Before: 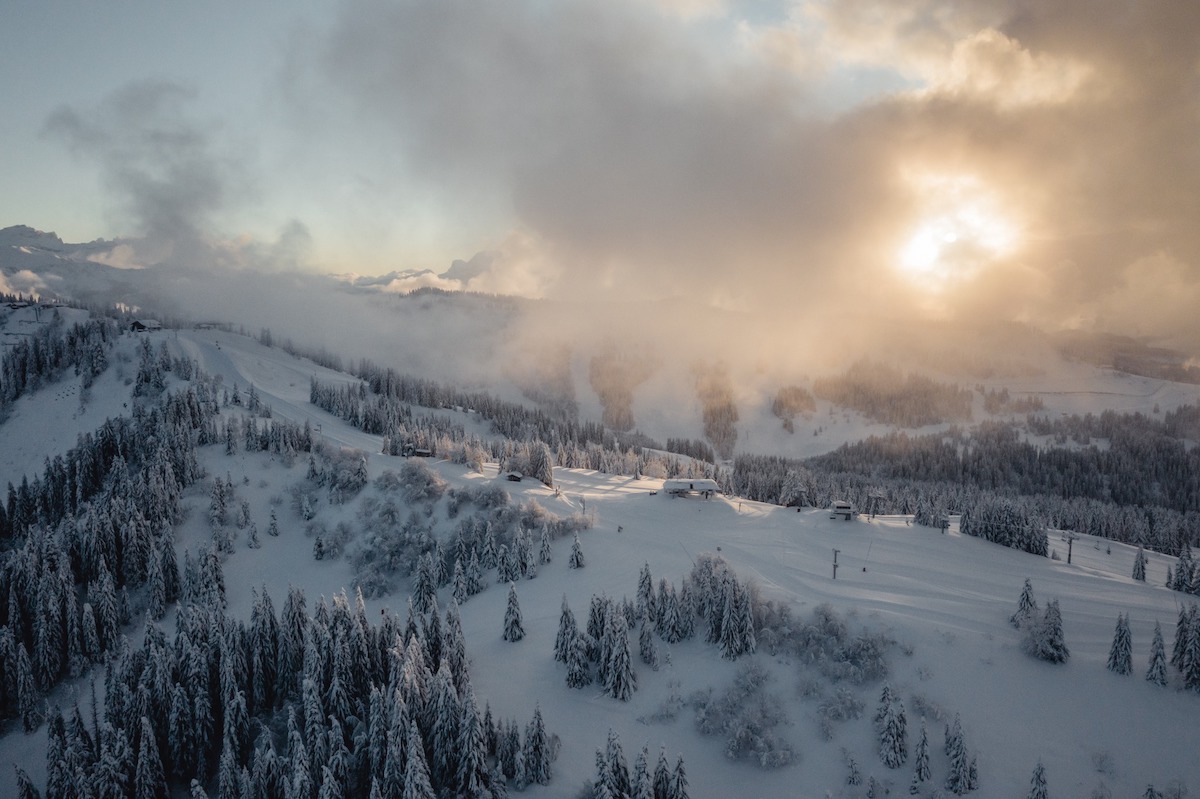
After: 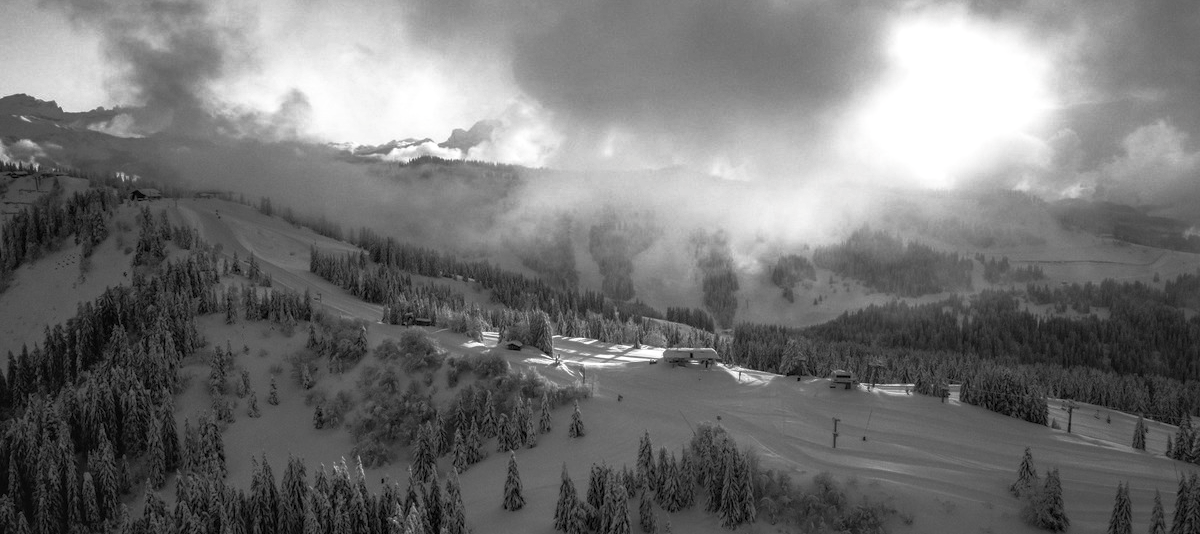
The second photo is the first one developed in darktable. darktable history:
crop: top 16.413%, bottom 16.709%
exposure: exposure 0.151 EV, compensate exposure bias true, compensate highlight preservation false
local contrast: on, module defaults
contrast brightness saturation: contrast 0.521, brightness 0.463, saturation -0.998
color zones: curves: ch0 [(0, 0.5) (0.125, 0.4) (0.25, 0.5) (0.375, 0.4) (0.5, 0.4) (0.625, 0.35) (0.75, 0.35) (0.875, 0.5)]; ch1 [(0, 0.35) (0.125, 0.45) (0.25, 0.35) (0.375, 0.35) (0.5, 0.35) (0.625, 0.35) (0.75, 0.45) (0.875, 0.35)]; ch2 [(0, 0.6) (0.125, 0.5) (0.25, 0.5) (0.375, 0.6) (0.5, 0.6) (0.625, 0.5) (0.75, 0.5) (0.875, 0.5)]
color calibration: illuminant same as pipeline (D50), adaptation none (bypass), x 0.332, y 0.334, temperature 5014.13 K
base curve: curves: ch0 [(0, 0) (0.564, 0.291) (0.802, 0.731) (1, 1)], preserve colors none
velvia: on, module defaults
